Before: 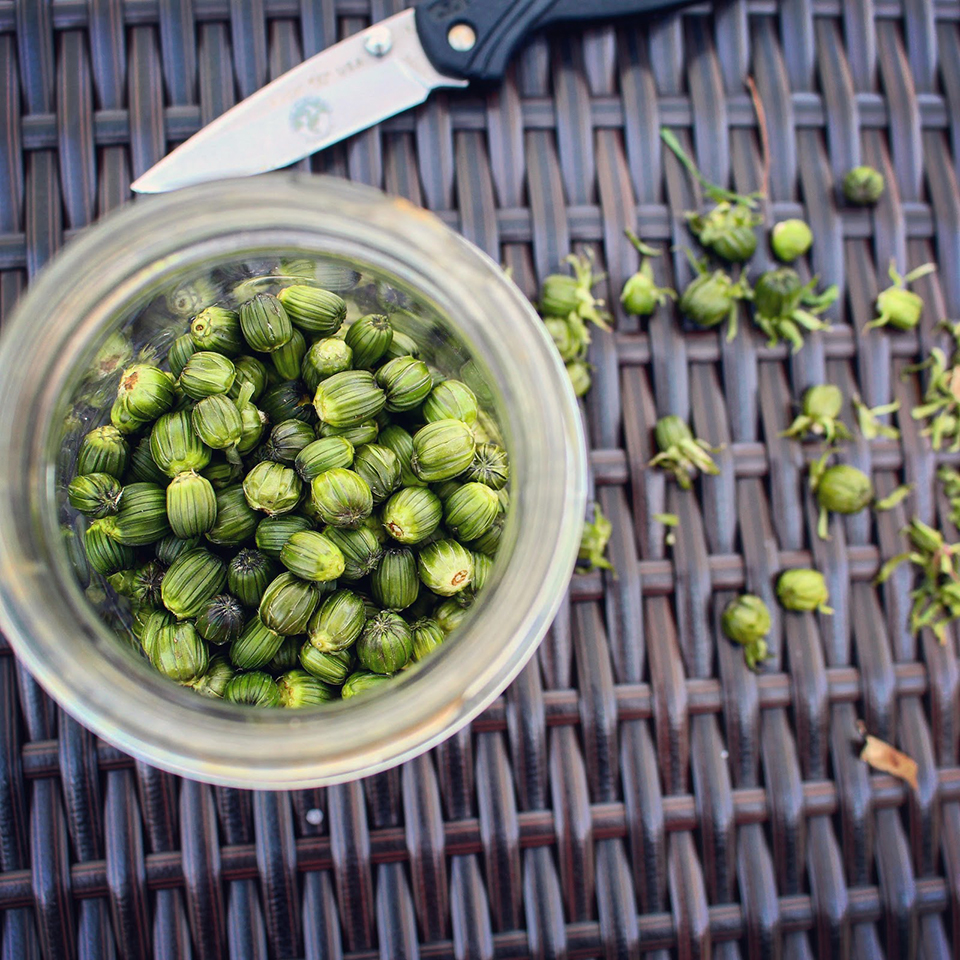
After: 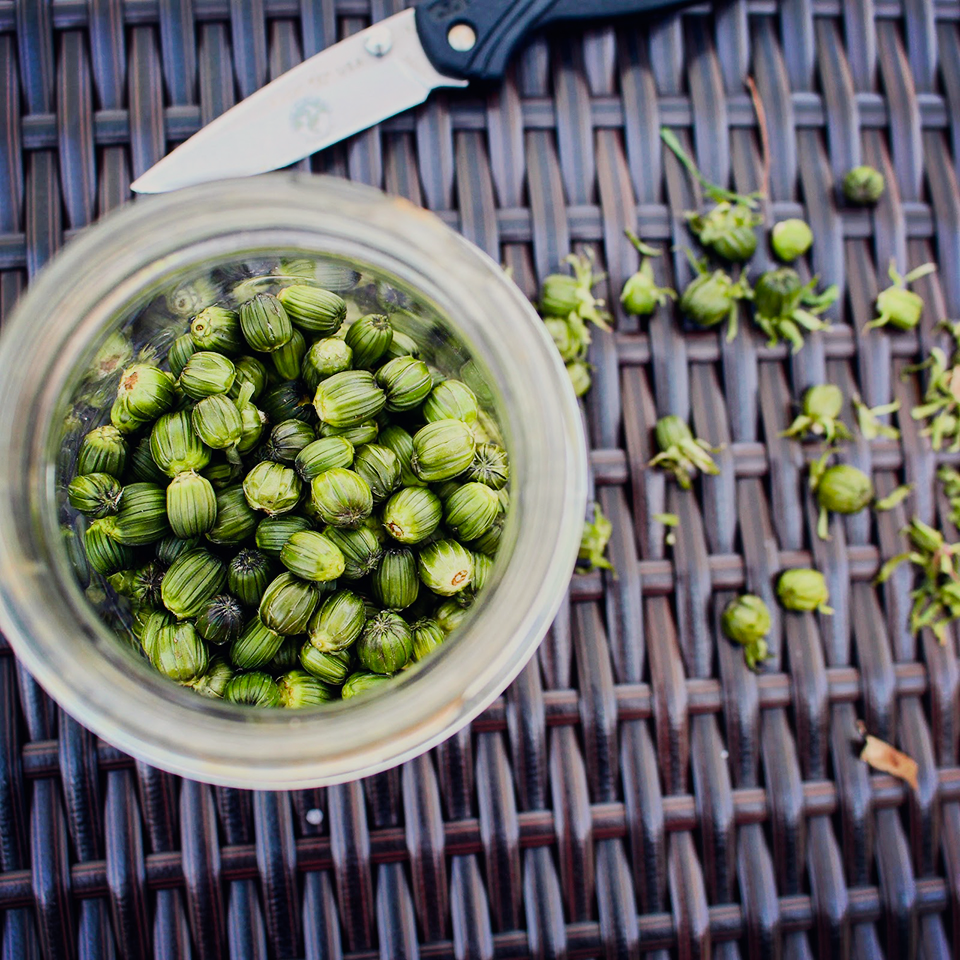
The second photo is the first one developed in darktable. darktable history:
white balance: red 1, blue 1
sigmoid: on, module defaults
